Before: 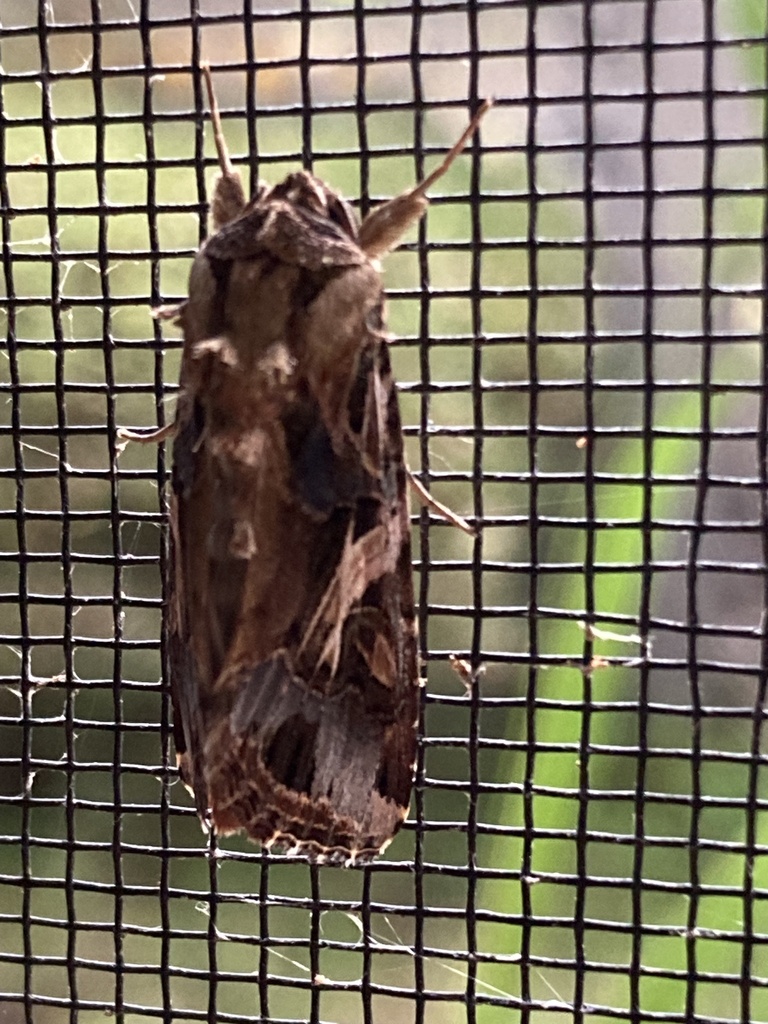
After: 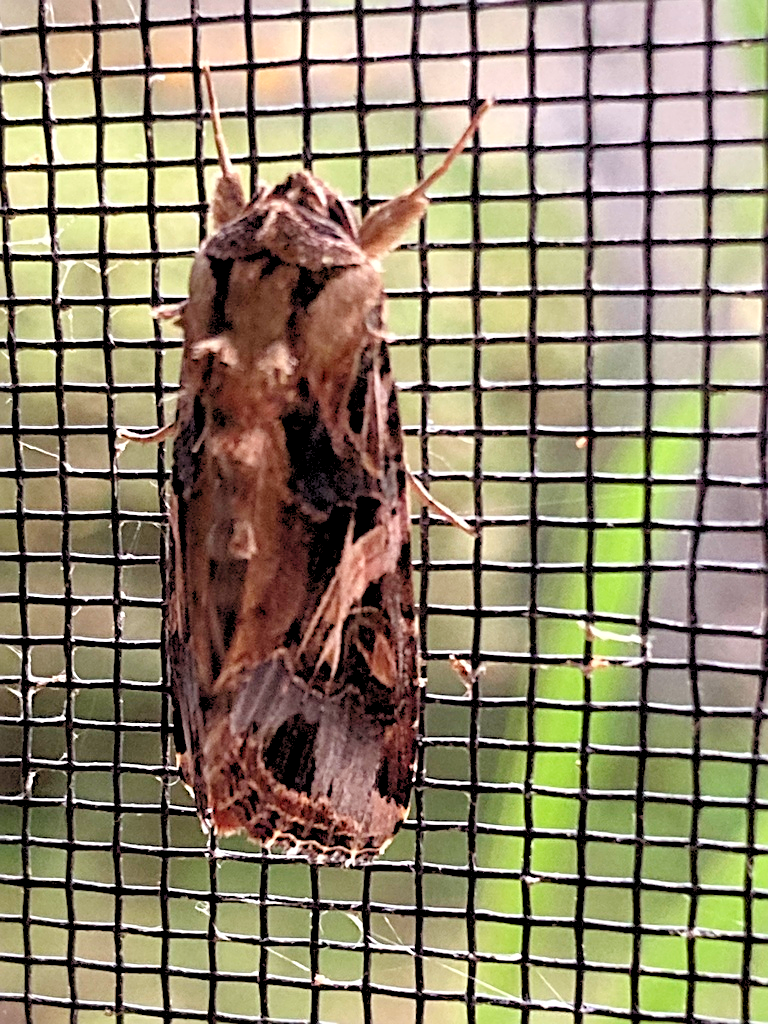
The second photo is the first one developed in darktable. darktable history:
sharpen: on, module defaults
levels: levels [0.072, 0.414, 0.976]
